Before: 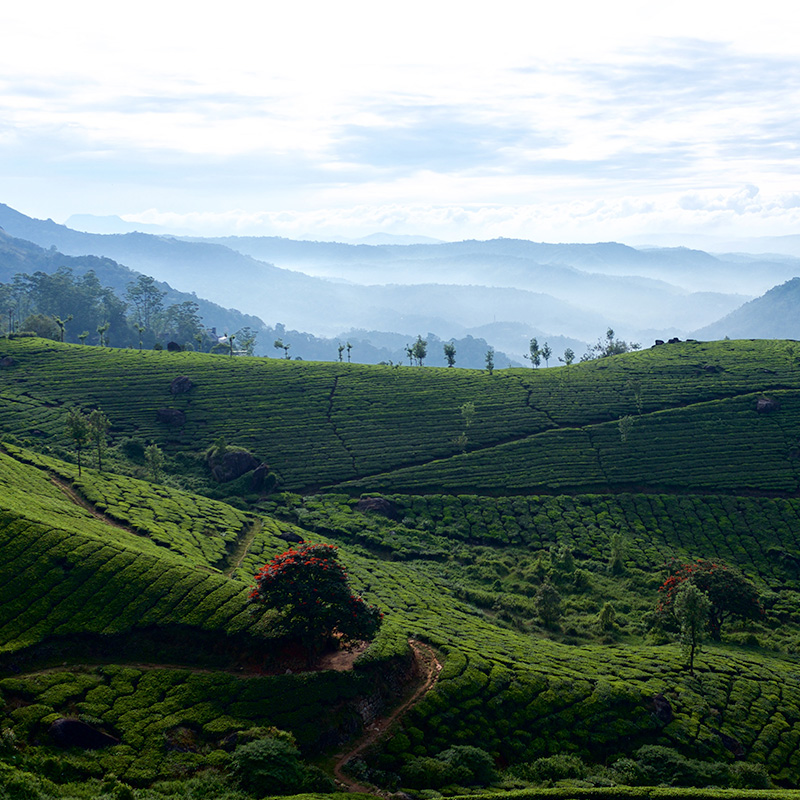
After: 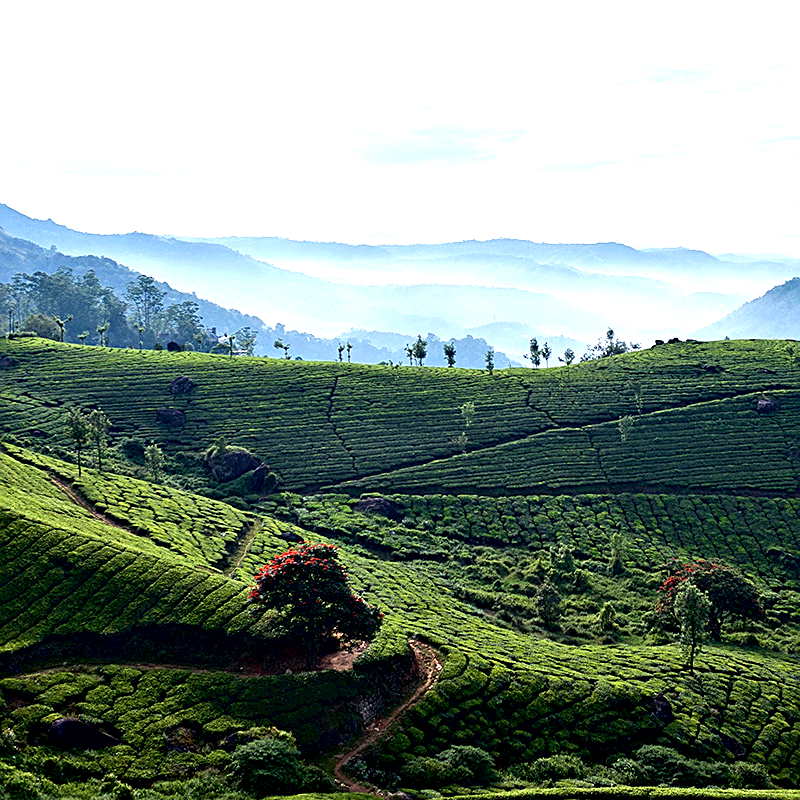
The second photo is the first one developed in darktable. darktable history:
sharpen: on, module defaults
exposure: exposure 0.601 EV, compensate exposure bias true, compensate highlight preservation false
contrast equalizer: octaves 7, y [[0.6 ×6], [0.55 ×6], [0 ×6], [0 ×6], [0 ×6]]
